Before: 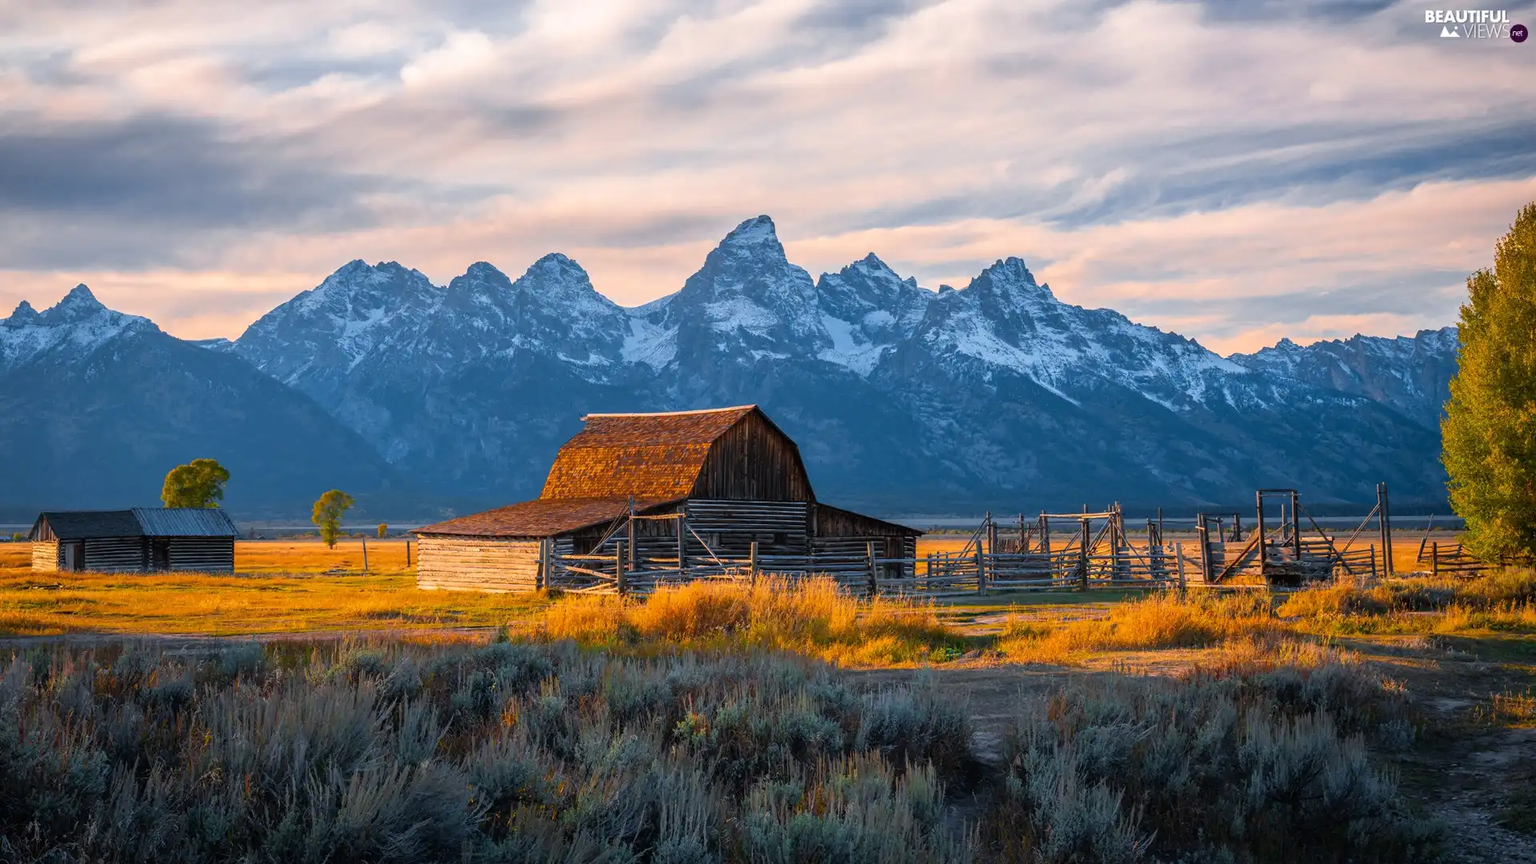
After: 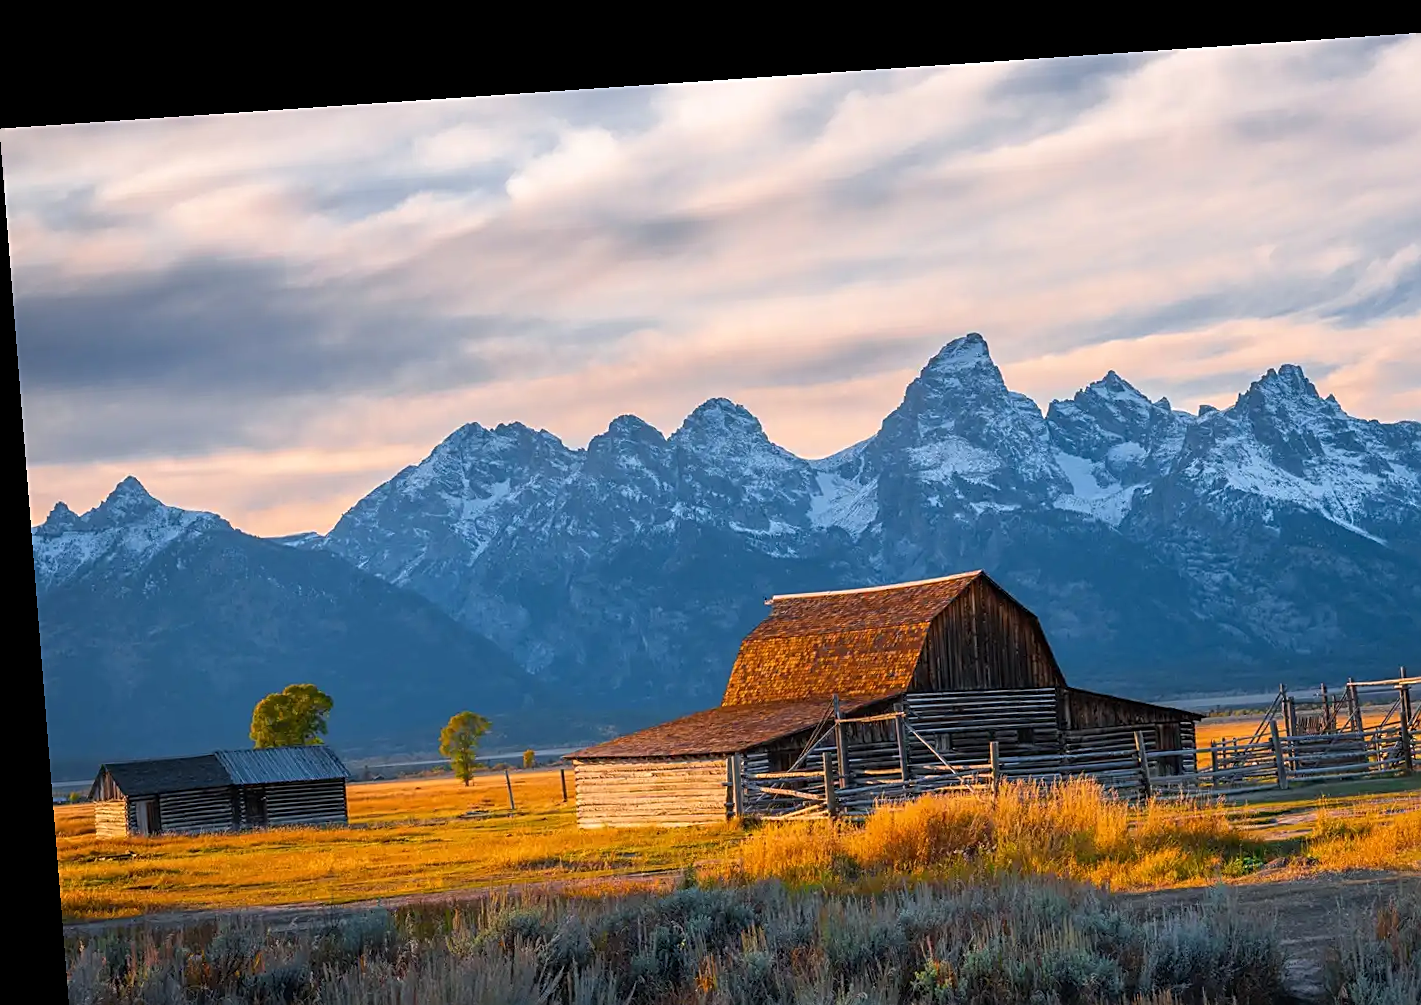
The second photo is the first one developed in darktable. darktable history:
crop: right 28.885%, bottom 16.626%
sharpen: on, module defaults
rotate and perspective: rotation -4.2°, shear 0.006, automatic cropping off
